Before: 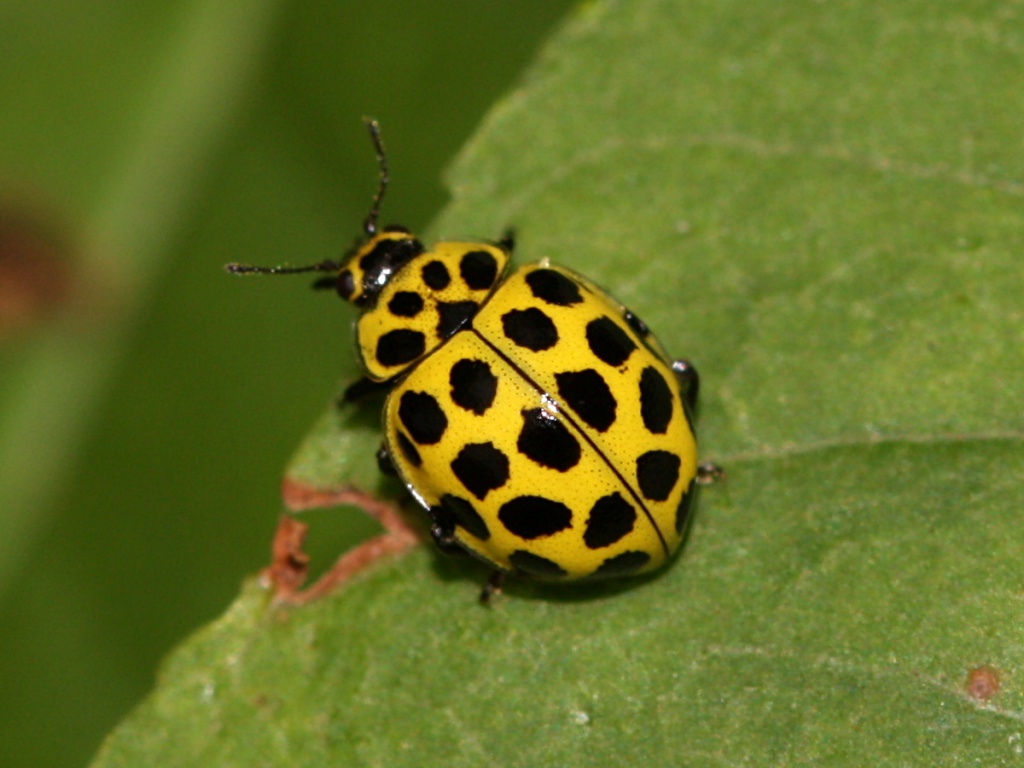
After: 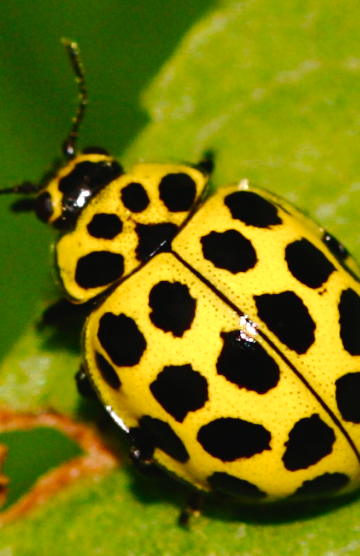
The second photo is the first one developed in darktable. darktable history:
color balance rgb: shadows lift › chroma 1%, shadows lift › hue 217.2°, power › hue 310.8°, highlights gain › chroma 1%, highlights gain › hue 54°, global offset › luminance 0.5%, global offset › hue 171.6°, perceptual saturation grading › global saturation 14.09%, perceptual saturation grading › highlights -25%, perceptual saturation grading › shadows 30%, perceptual brilliance grading › highlights 13.42%, perceptual brilliance grading › mid-tones 8.05%, perceptual brilliance grading › shadows -17.45%, global vibrance 25%
crop and rotate: left 29.476%, top 10.214%, right 35.32%, bottom 17.333%
shadows and highlights: radius 133.83, soften with gaussian
tone curve: curves: ch0 [(0, 0) (0.003, 0.012) (0.011, 0.014) (0.025, 0.019) (0.044, 0.028) (0.069, 0.039) (0.1, 0.056) (0.136, 0.093) (0.177, 0.147) (0.224, 0.214) (0.277, 0.29) (0.335, 0.381) (0.399, 0.476) (0.468, 0.557) (0.543, 0.635) (0.623, 0.697) (0.709, 0.764) (0.801, 0.831) (0.898, 0.917) (1, 1)], preserve colors none
